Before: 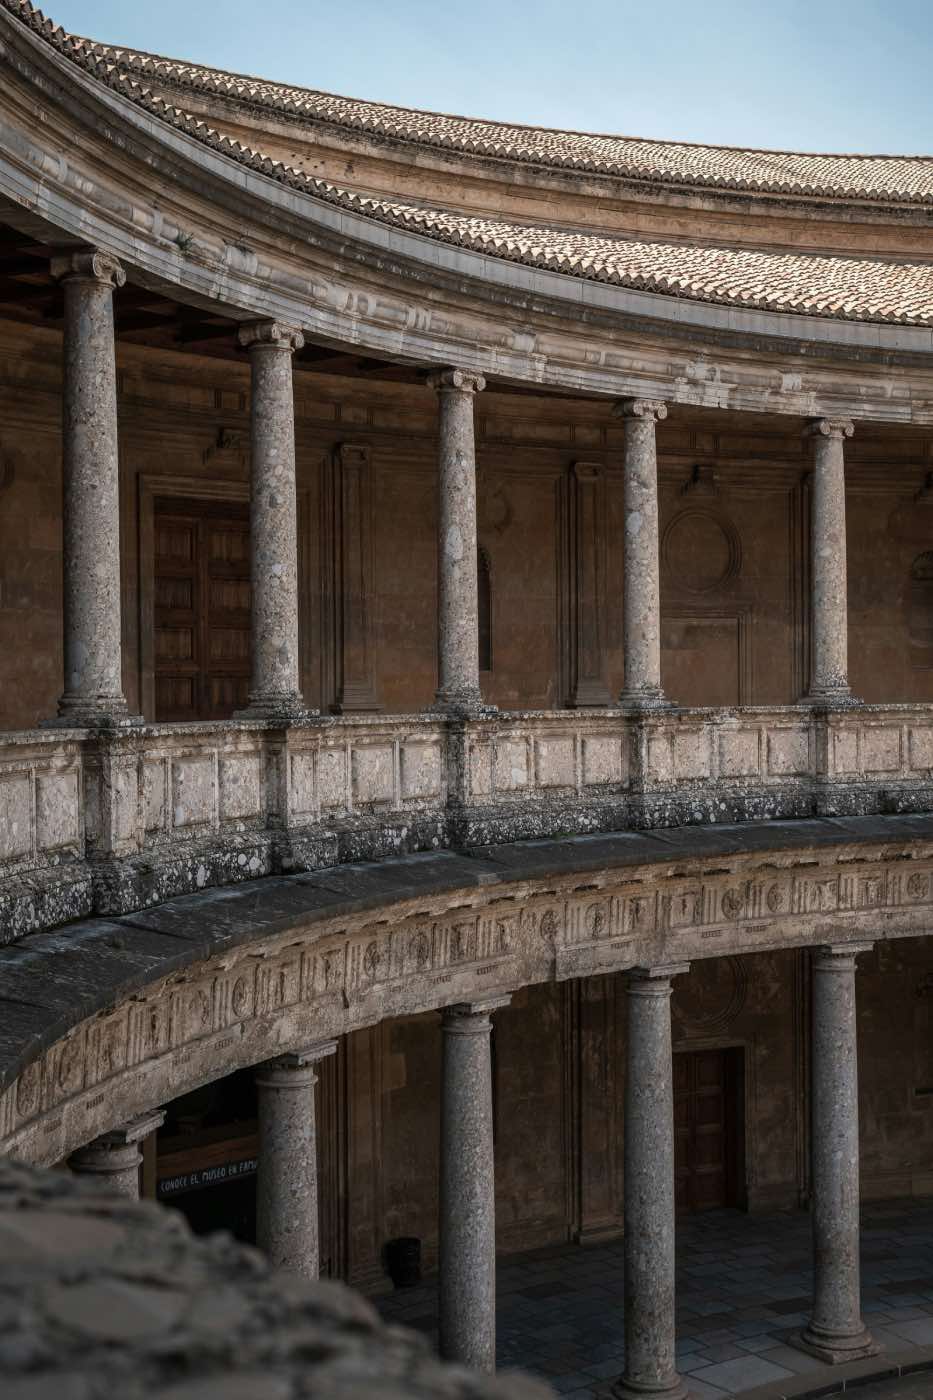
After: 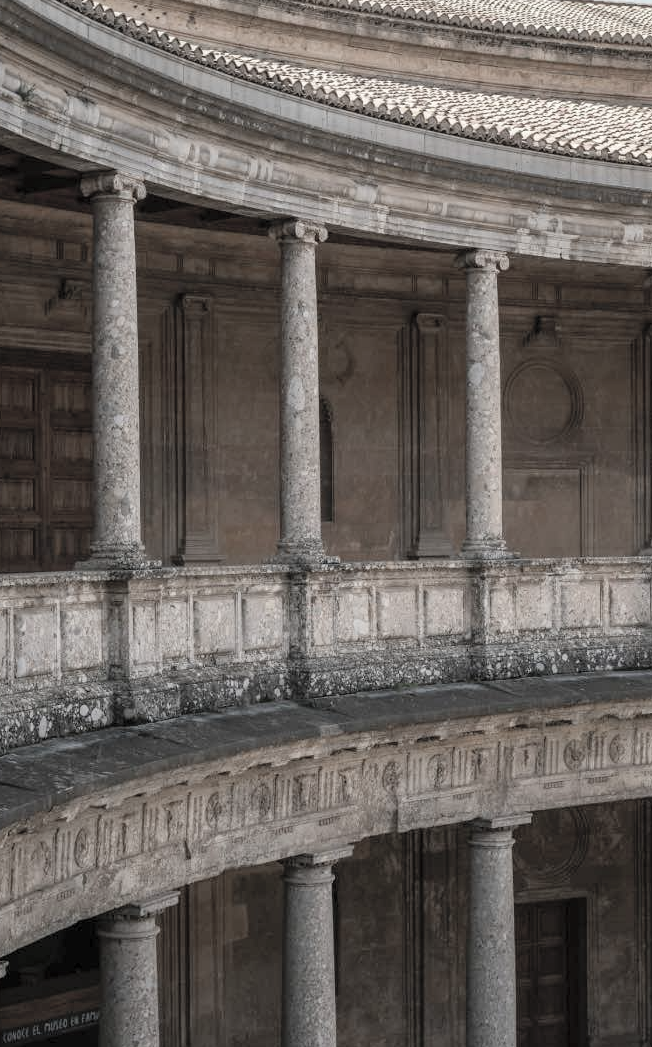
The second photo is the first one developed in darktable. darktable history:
crop and rotate: left 17.046%, top 10.659%, right 12.989%, bottom 14.553%
contrast brightness saturation: brightness 0.18, saturation -0.5
